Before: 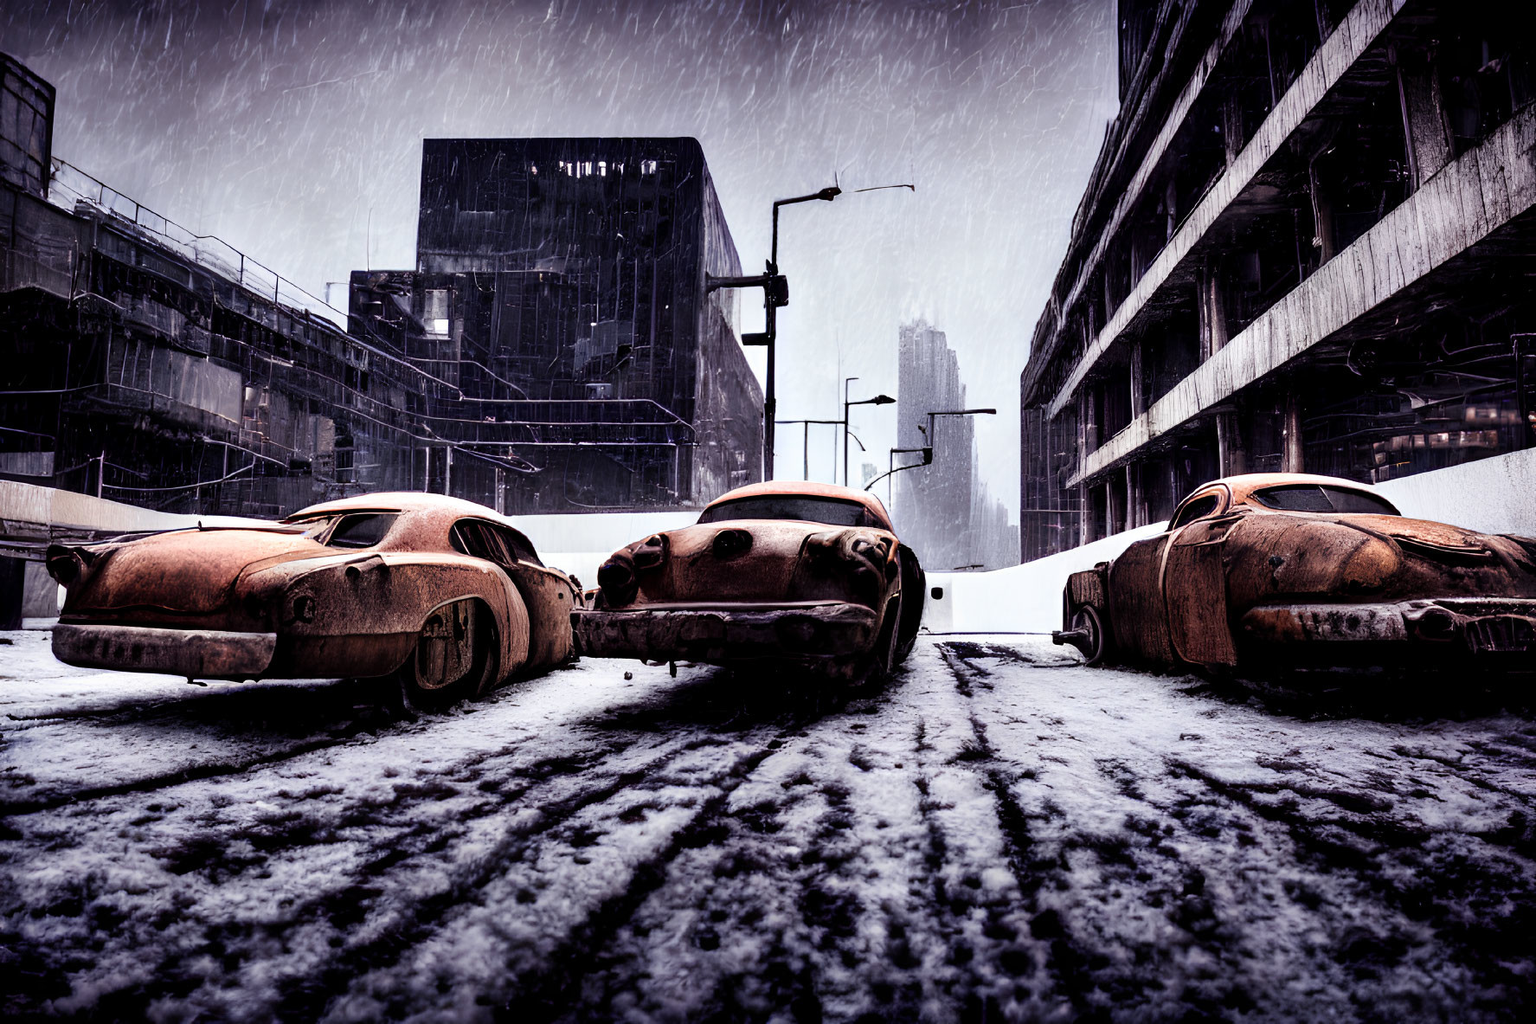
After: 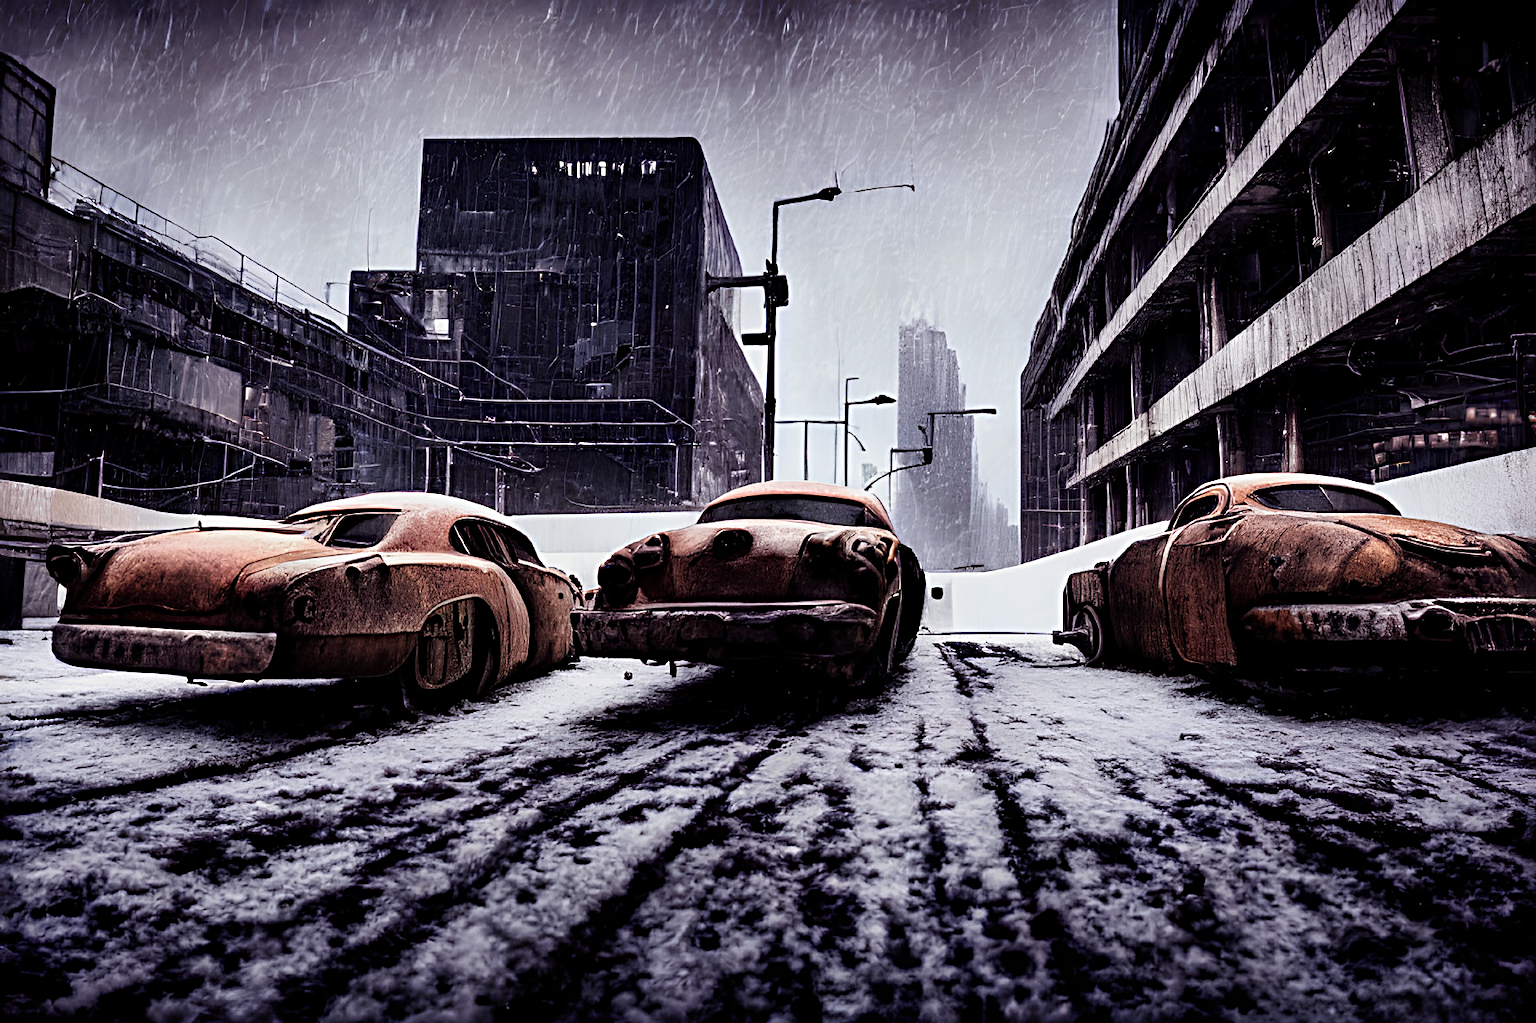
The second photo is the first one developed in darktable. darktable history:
sharpen: radius 3.953
exposure: exposure -0.217 EV, compensate highlight preservation false
